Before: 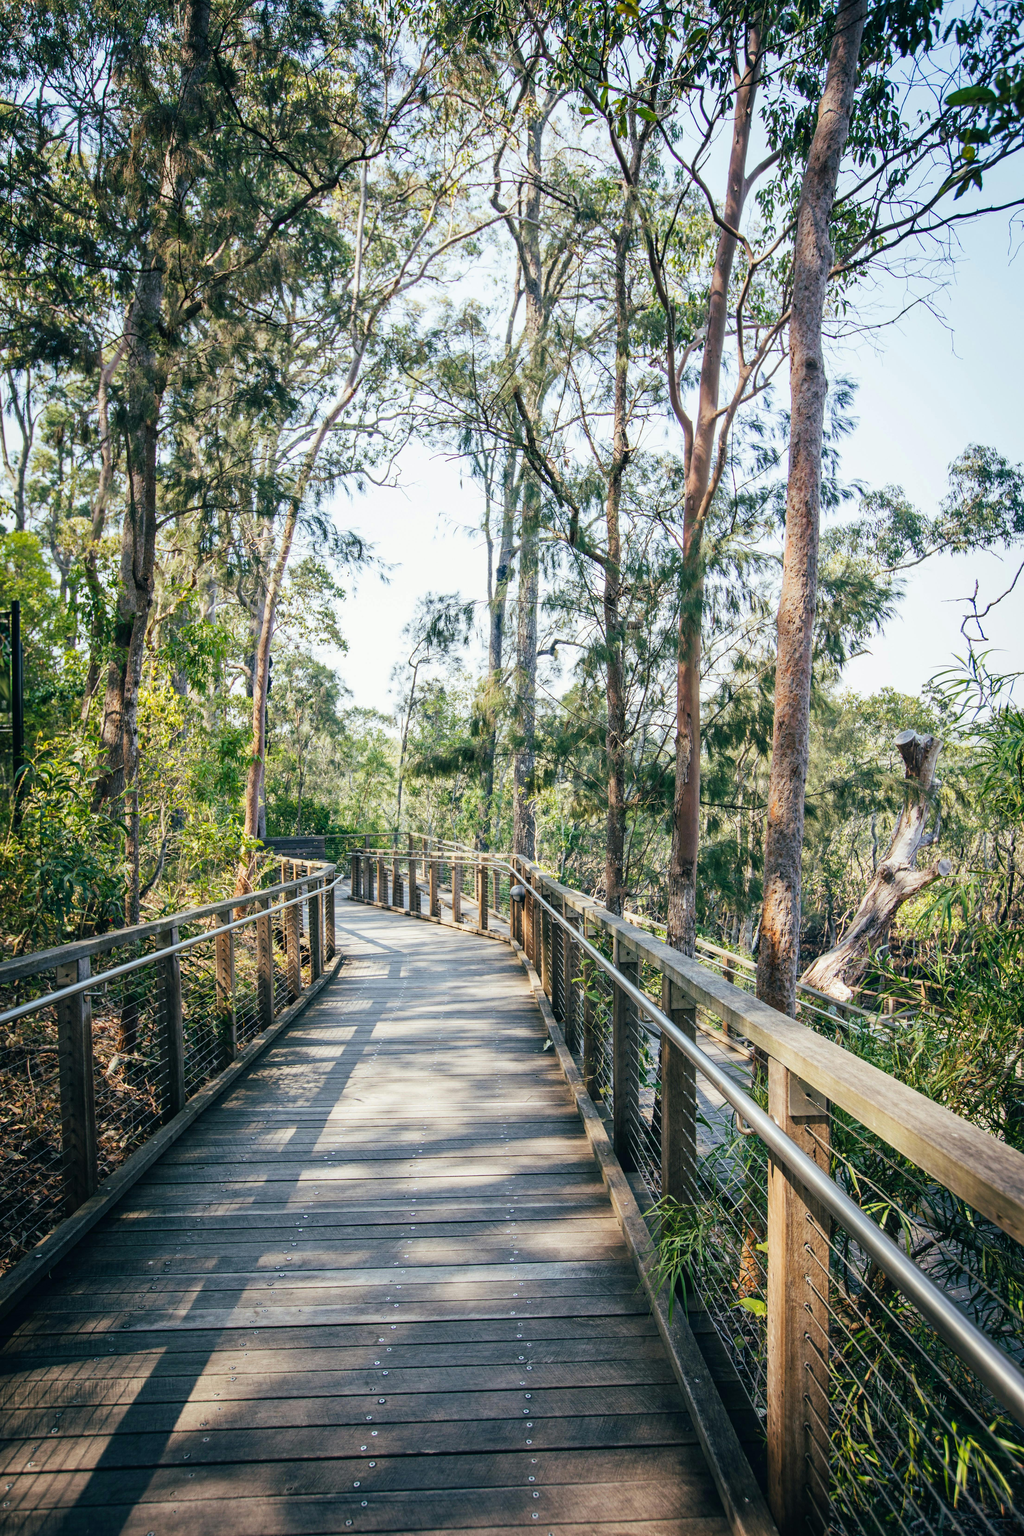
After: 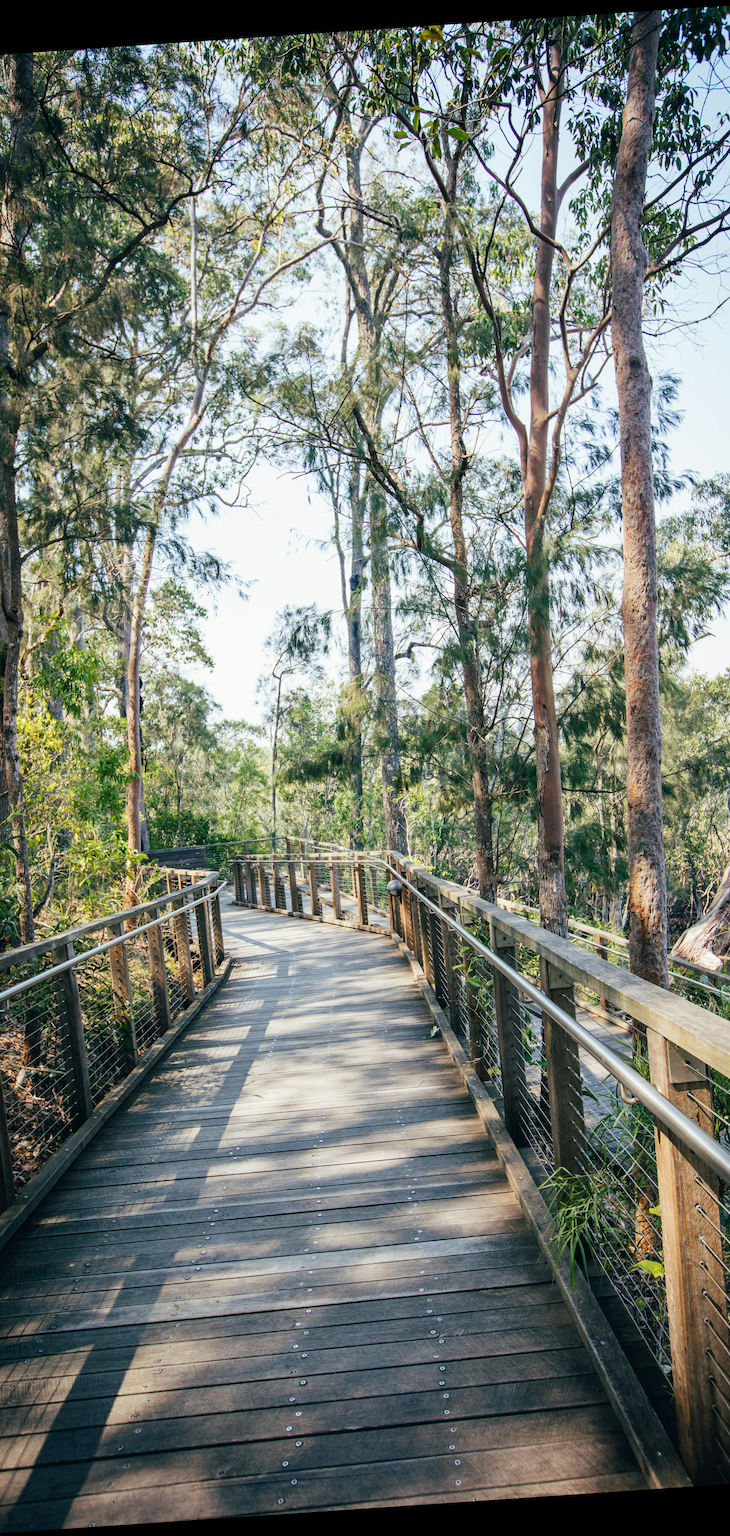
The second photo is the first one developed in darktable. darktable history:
crop: left 15.419%, right 17.914%
rotate and perspective: rotation -4.2°, shear 0.006, automatic cropping off
